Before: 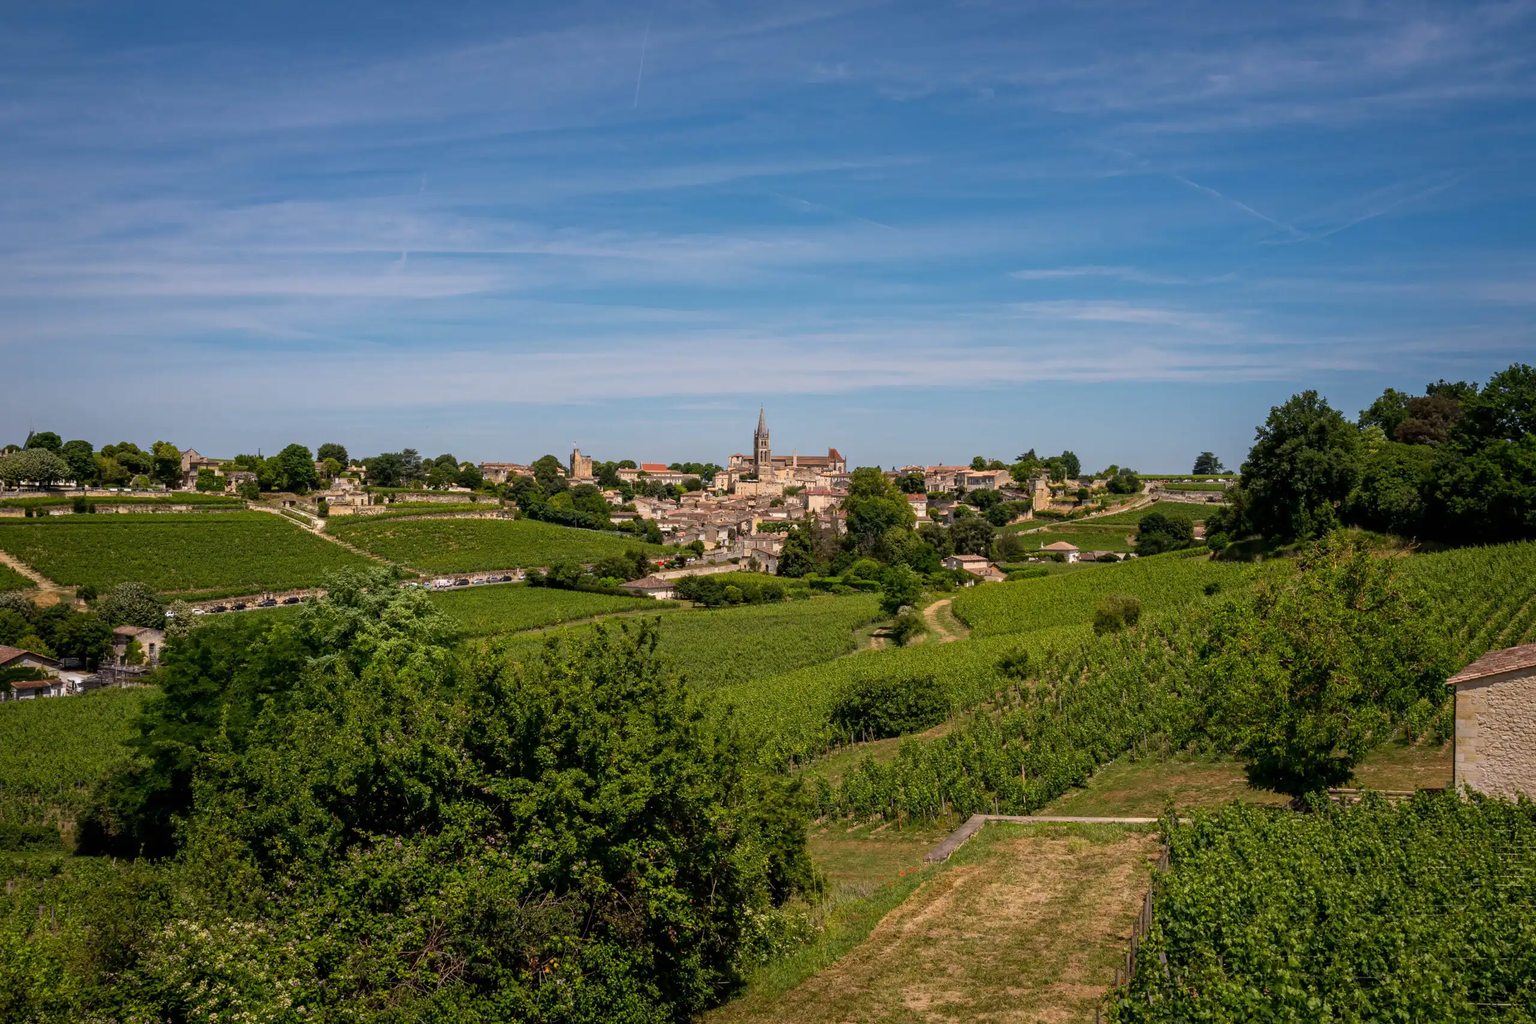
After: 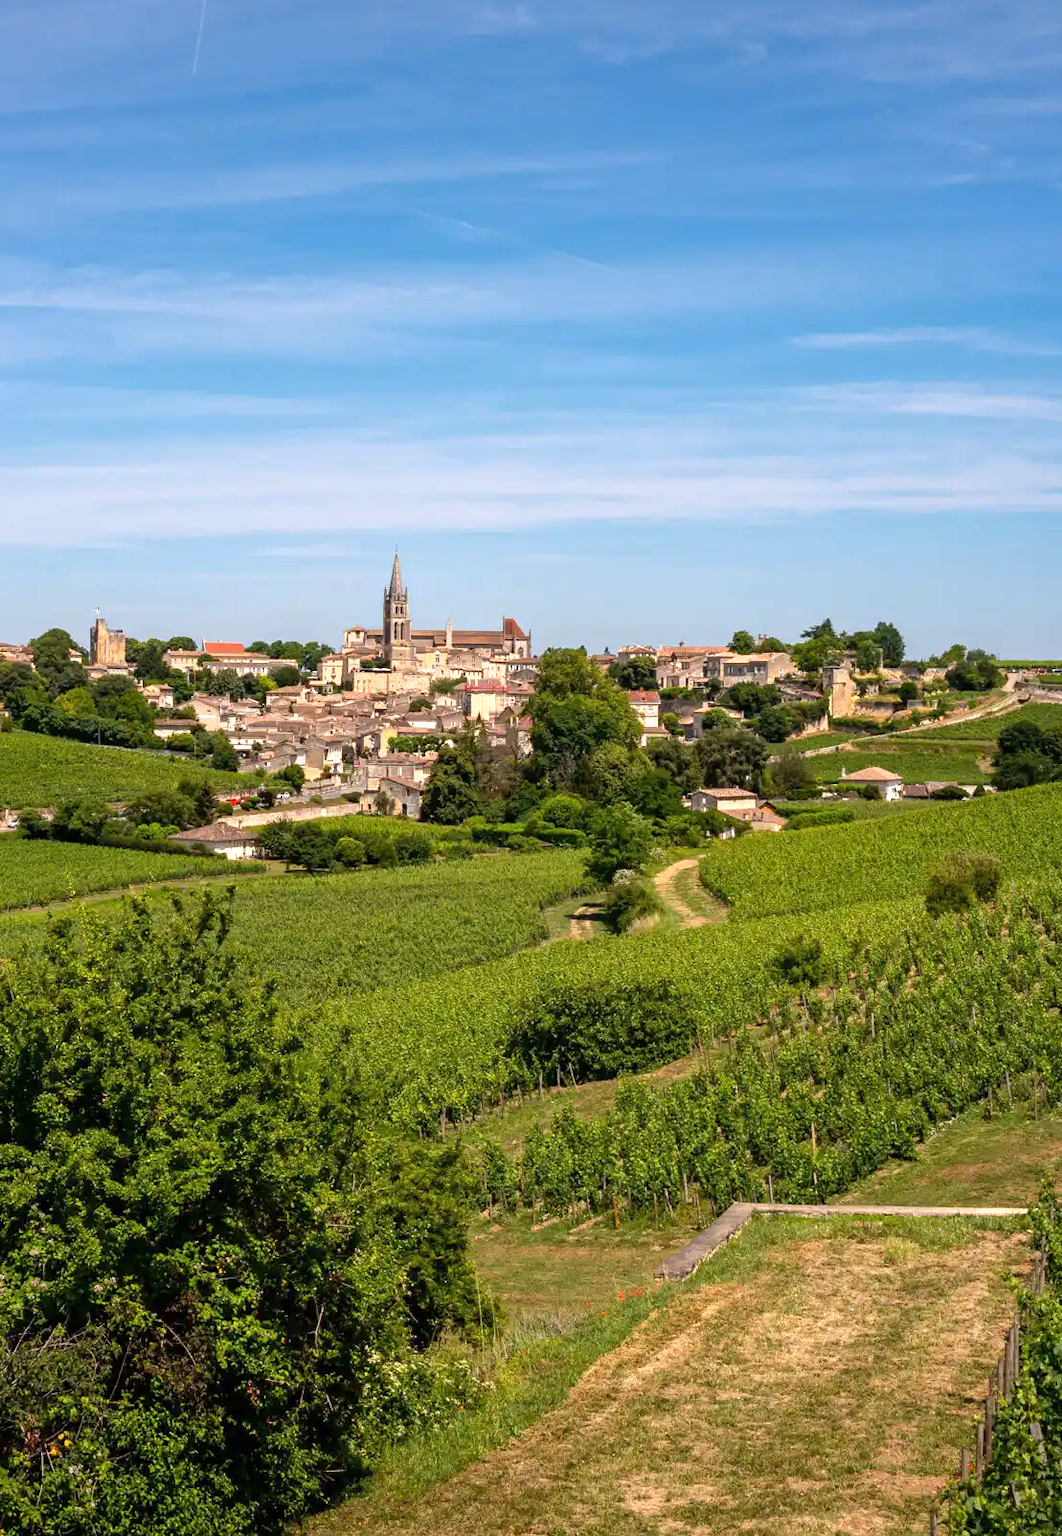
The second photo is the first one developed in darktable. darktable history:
crop: left 33.452%, top 6.025%, right 23.155%
exposure: exposure 0.661 EV, compensate highlight preservation false
